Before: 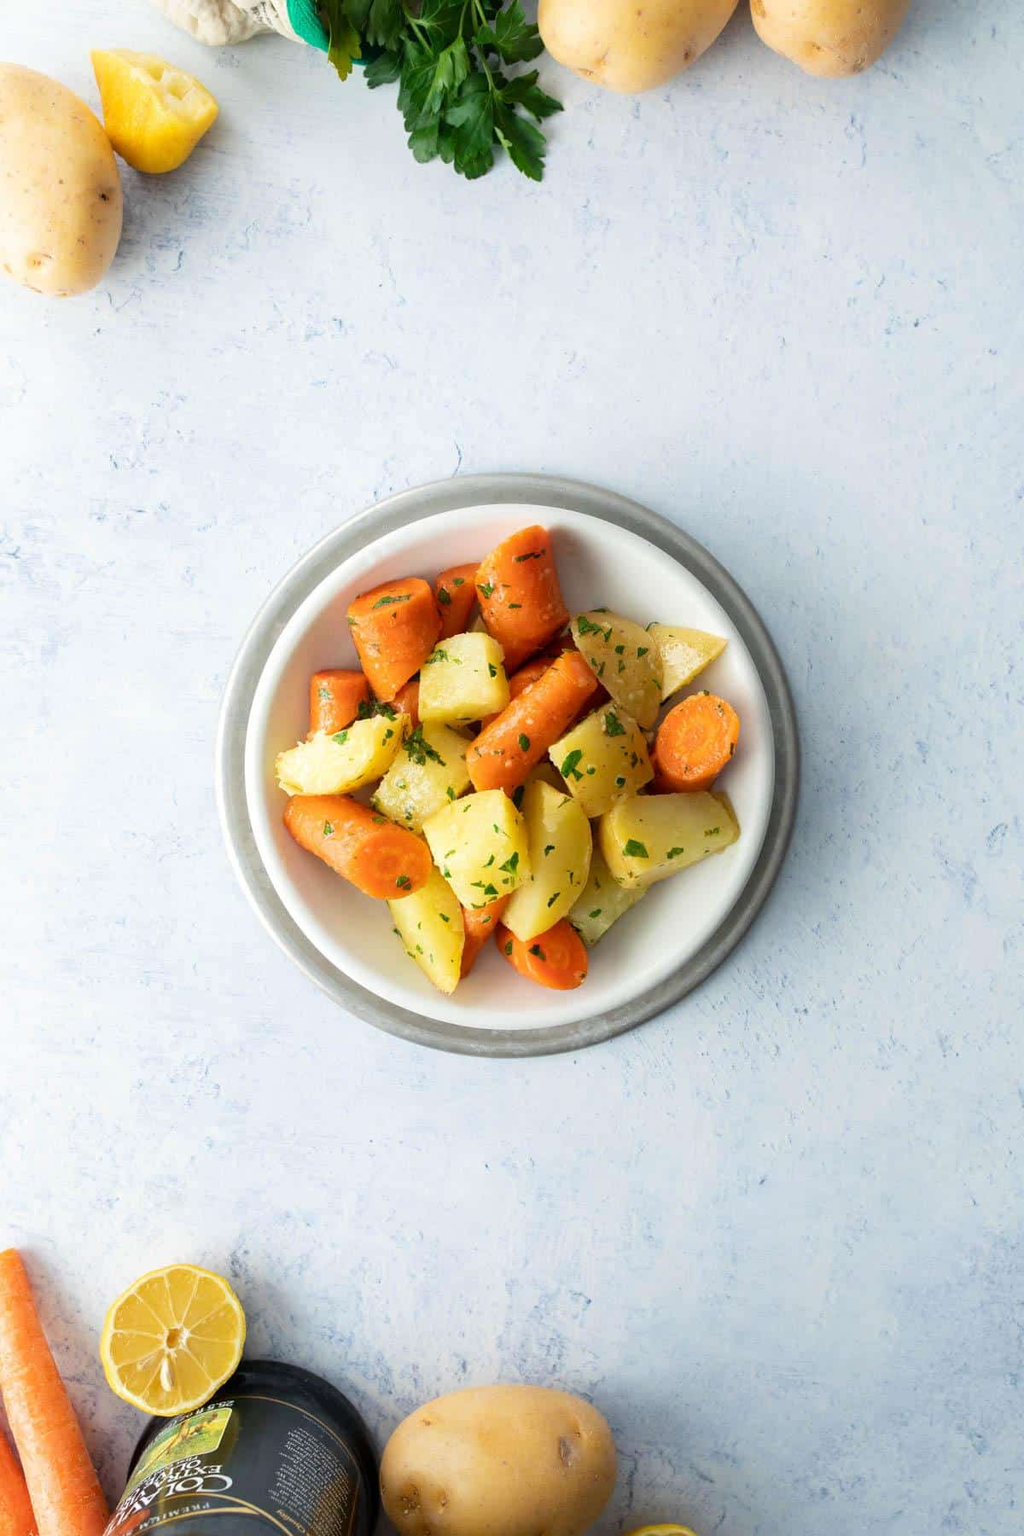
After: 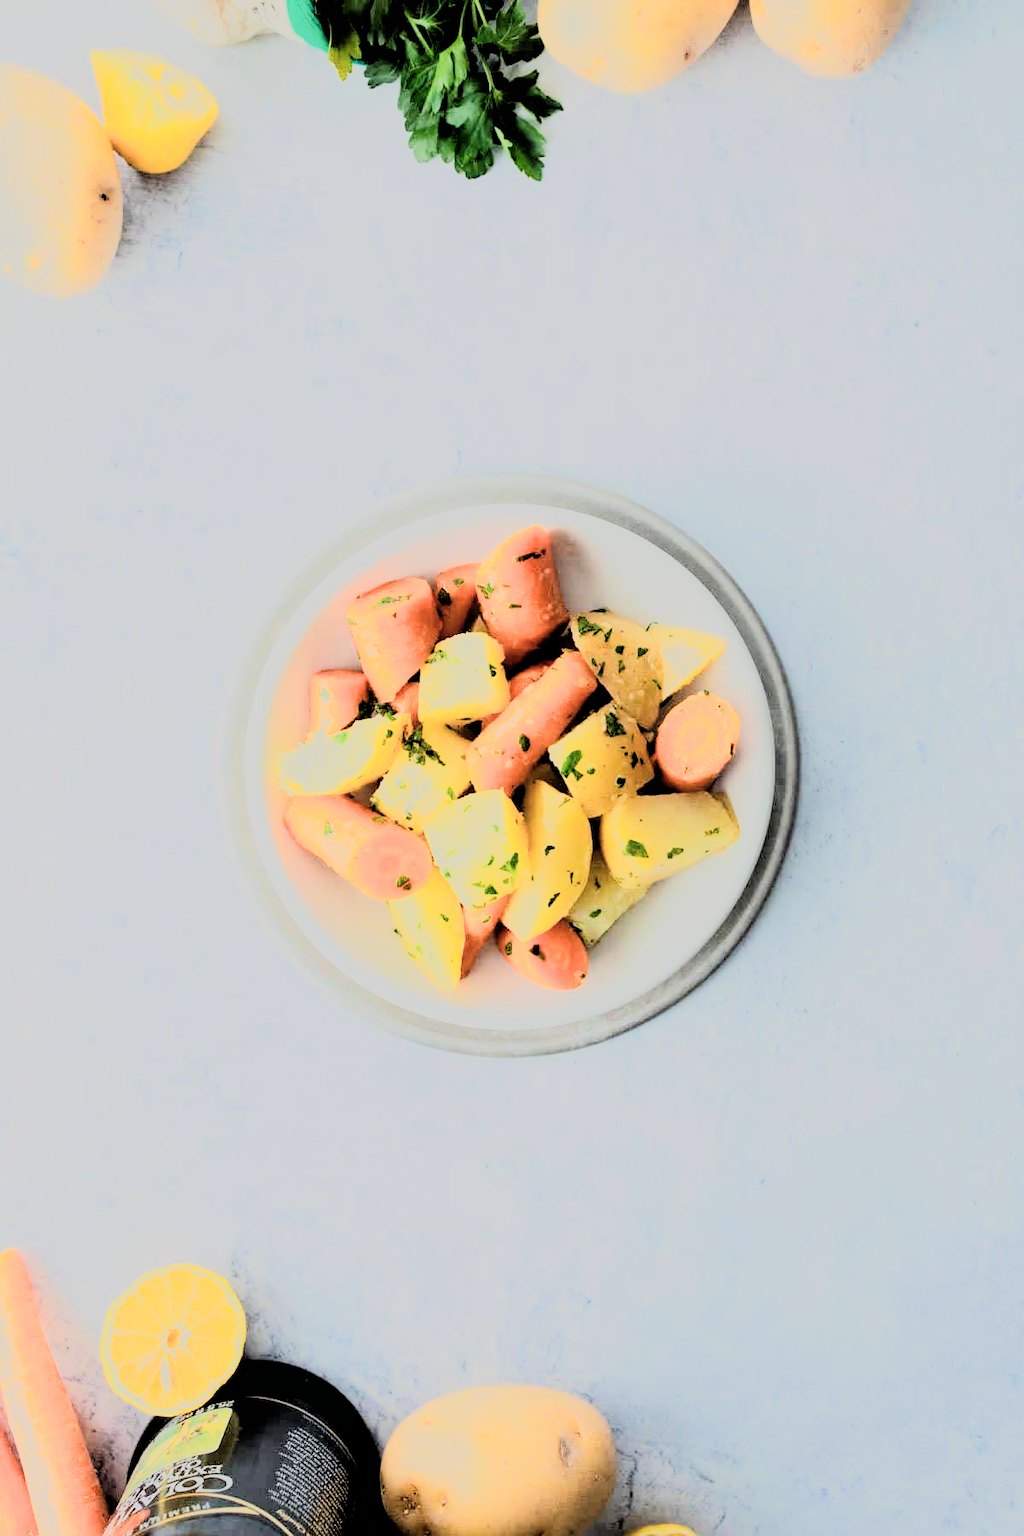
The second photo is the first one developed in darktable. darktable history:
rgb curve: curves: ch0 [(0, 0) (0.21, 0.15) (0.24, 0.21) (0.5, 0.75) (0.75, 0.96) (0.89, 0.99) (1, 1)]; ch1 [(0, 0.02) (0.21, 0.13) (0.25, 0.2) (0.5, 0.67) (0.75, 0.9) (0.89, 0.97) (1, 1)]; ch2 [(0, 0.02) (0.21, 0.13) (0.25, 0.2) (0.5, 0.67) (0.75, 0.9) (0.89, 0.97) (1, 1)], compensate middle gray true
color zones: curves: ch0 [(0, 0.558) (0.143, 0.559) (0.286, 0.529) (0.429, 0.505) (0.571, 0.5) (0.714, 0.5) (0.857, 0.5) (1, 0.558)]; ch1 [(0, 0.469) (0.01, 0.469) (0.12, 0.446) (0.248, 0.469) (0.5, 0.5) (0.748, 0.5) (0.99, 0.469) (1, 0.469)]
filmic rgb: black relative exposure -4.38 EV, white relative exposure 4.56 EV, hardness 2.37, contrast 1.05
